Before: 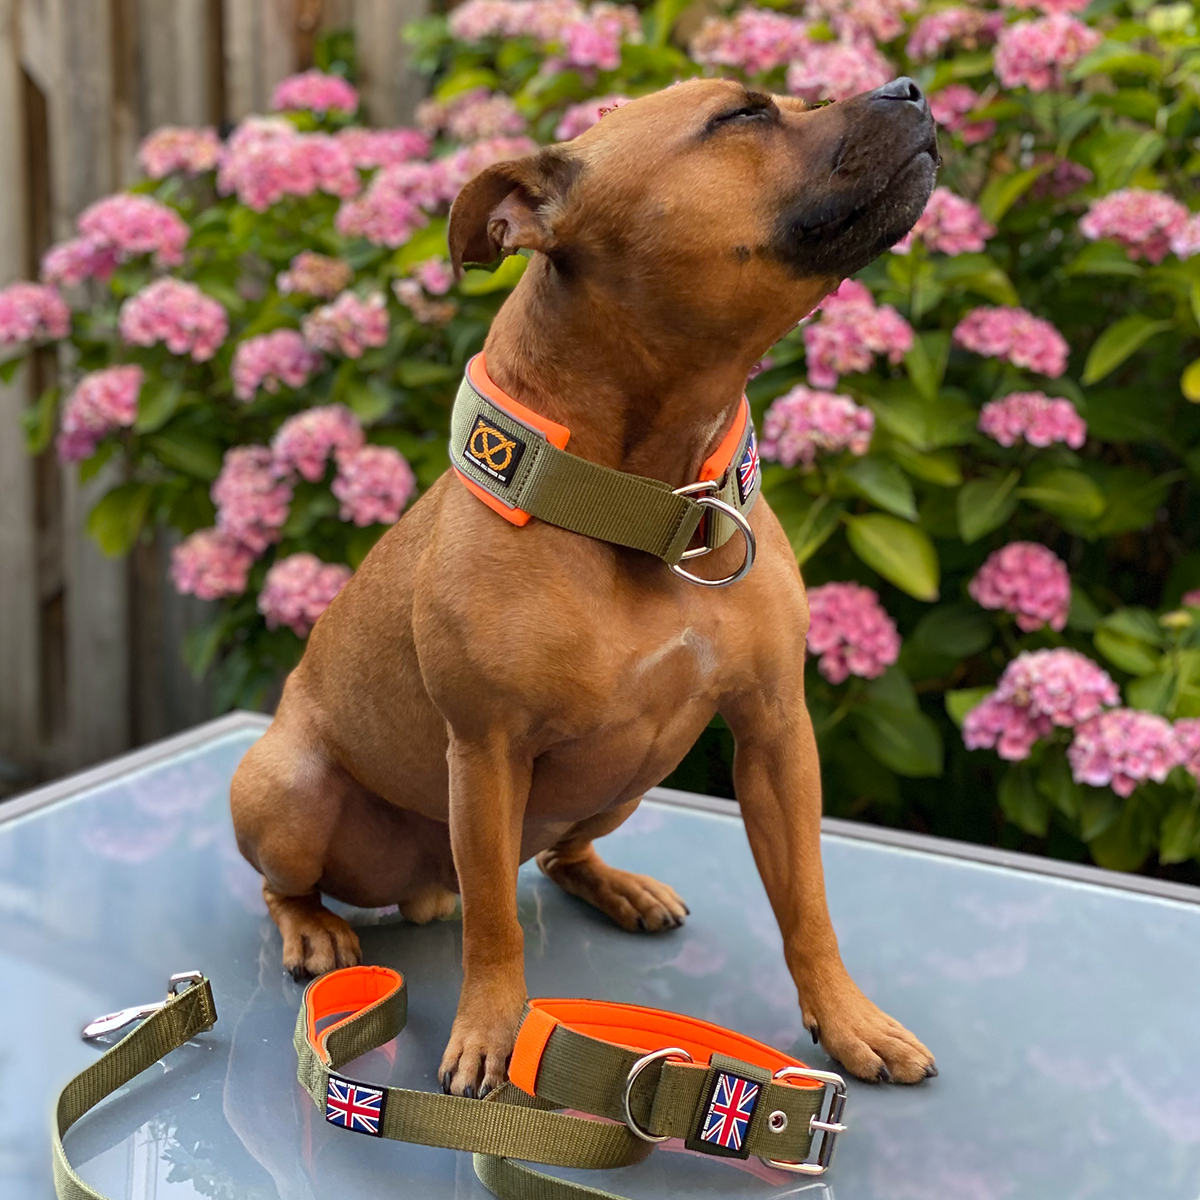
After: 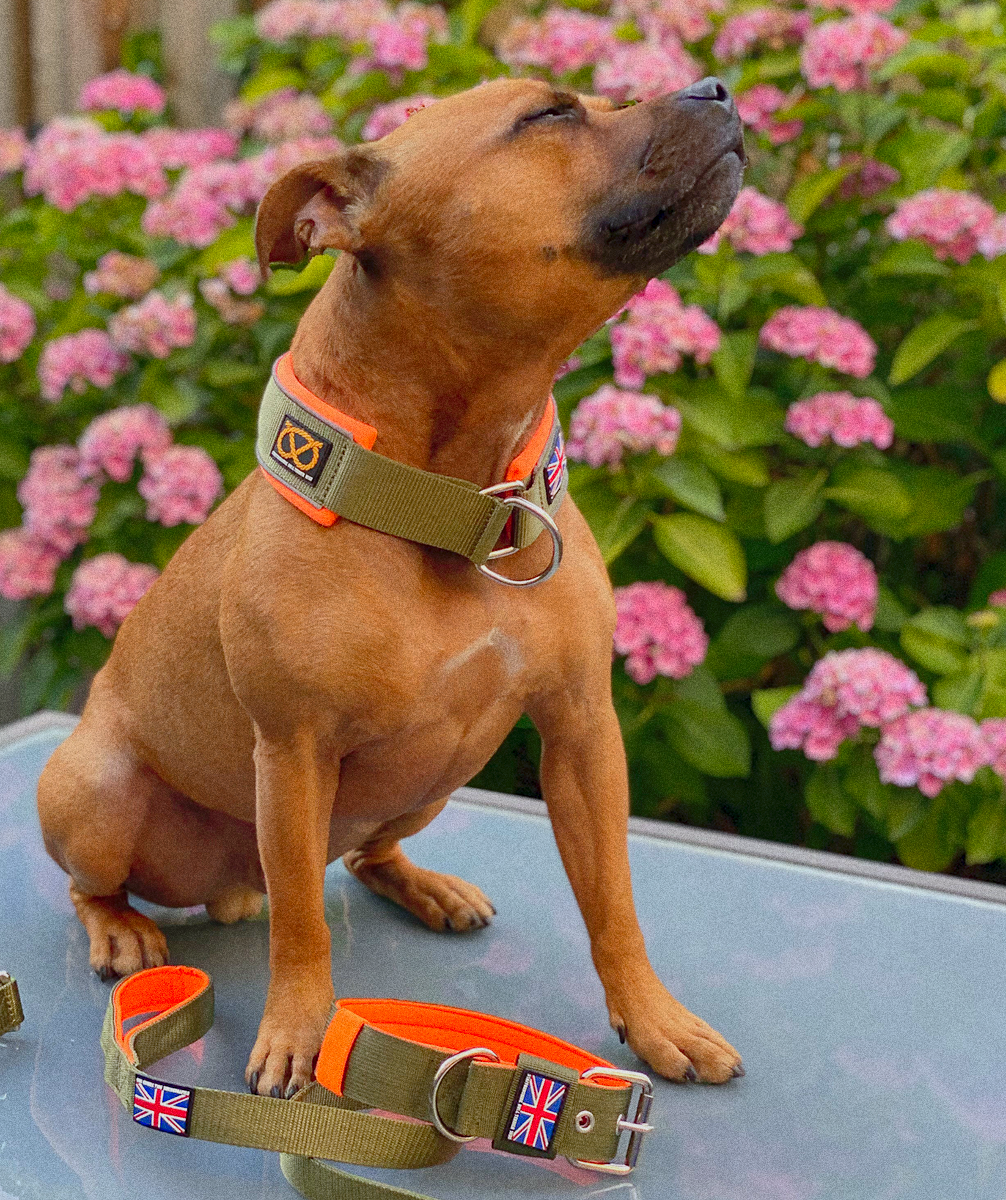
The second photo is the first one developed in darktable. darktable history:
grain: coarseness 0.09 ISO, strength 40%
shadows and highlights: on, module defaults
tone equalizer: on, module defaults
crop: left 16.145%
levels: levels [0, 0.43, 0.984]
exposure: exposure -0.462 EV, compensate highlight preservation false
